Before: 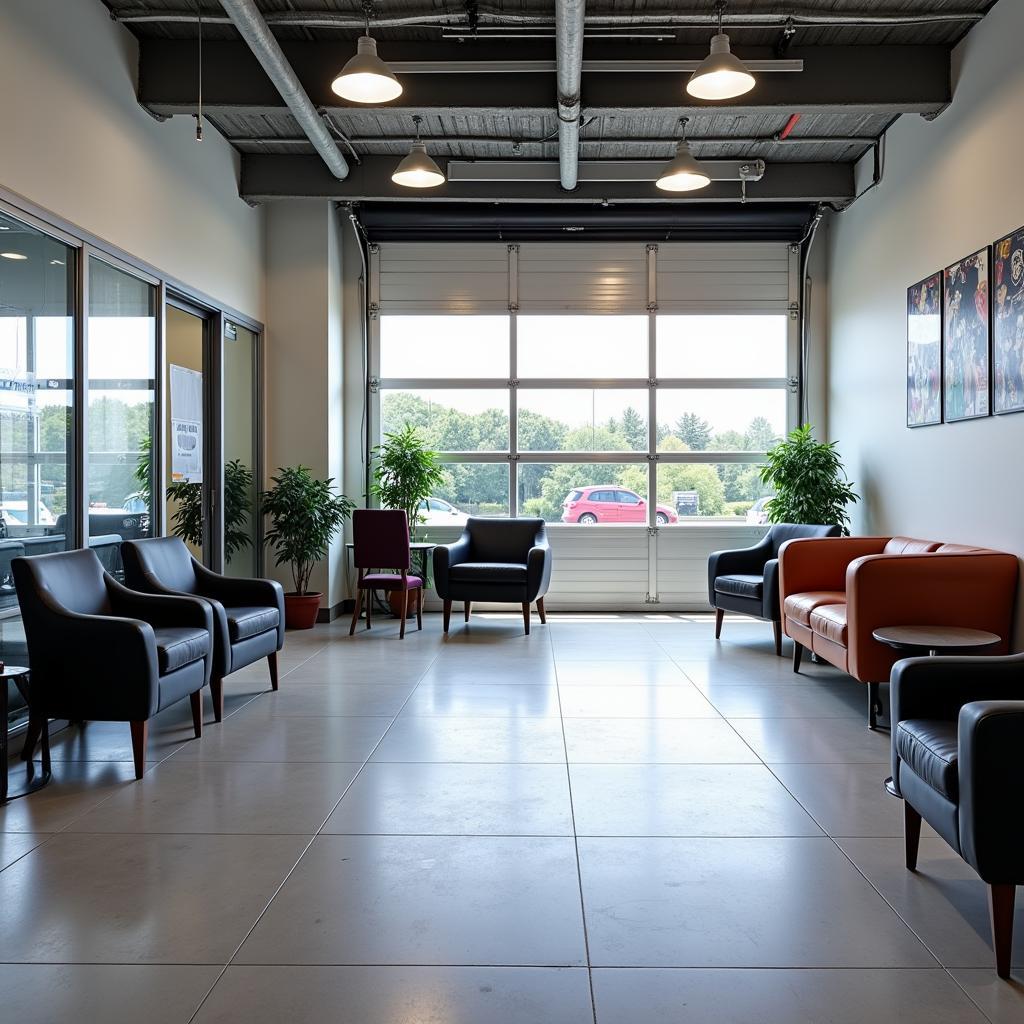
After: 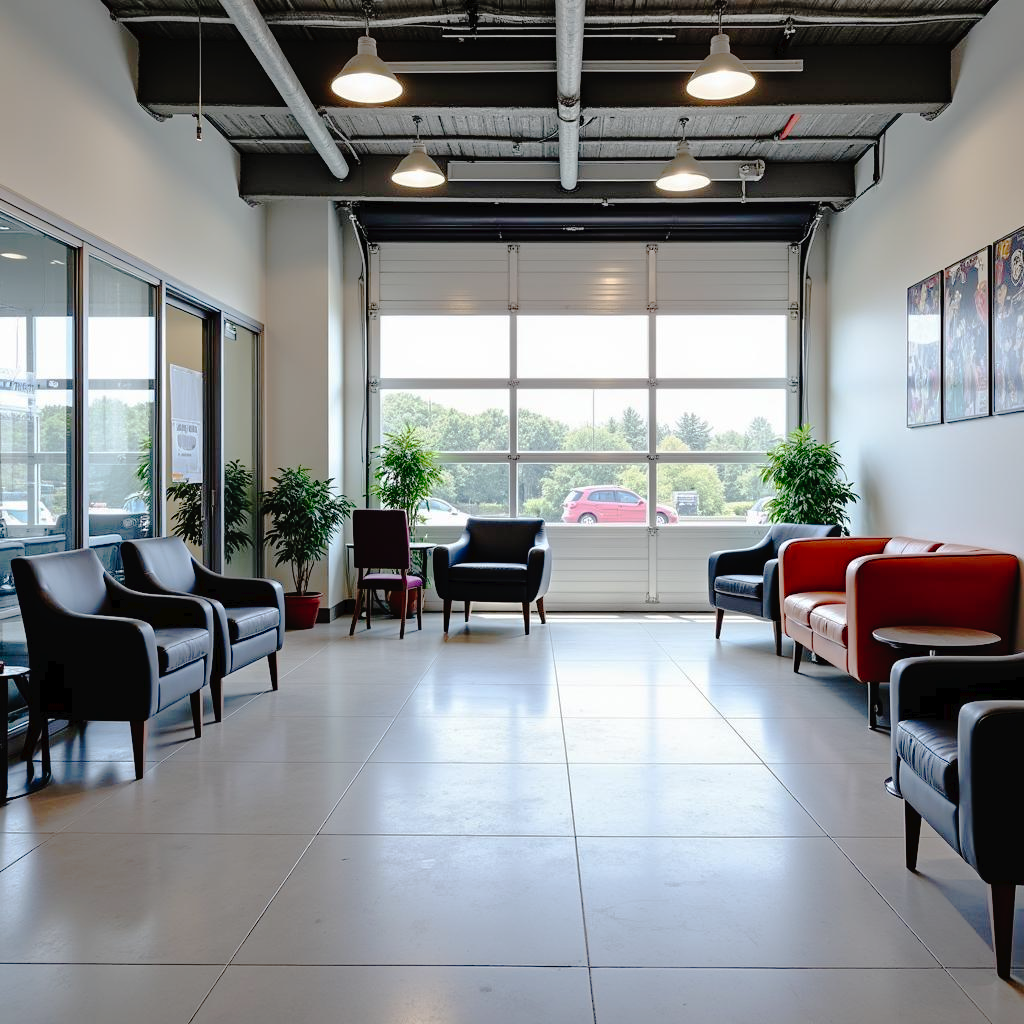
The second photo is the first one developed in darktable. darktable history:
tone curve: curves: ch0 [(0, 0) (0.003, 0.019) (0.011, 0.019) (0.025, 0.023) (0.044, 0.032) (0.069, 0.046) (0.1, 0.073) (0.136, 0.129) (0.177, 0.207) (0.224, 0.295) (0.277, 0.394) (0.335, 0.48) (0.399, 0.524) (0.468, 0.575) (0.543, 0.628) (0.623, 0.684) (0.709, 0.739) (0.801, 0.808) (0.898, 0.9) (1, 1)], preserve colors none
